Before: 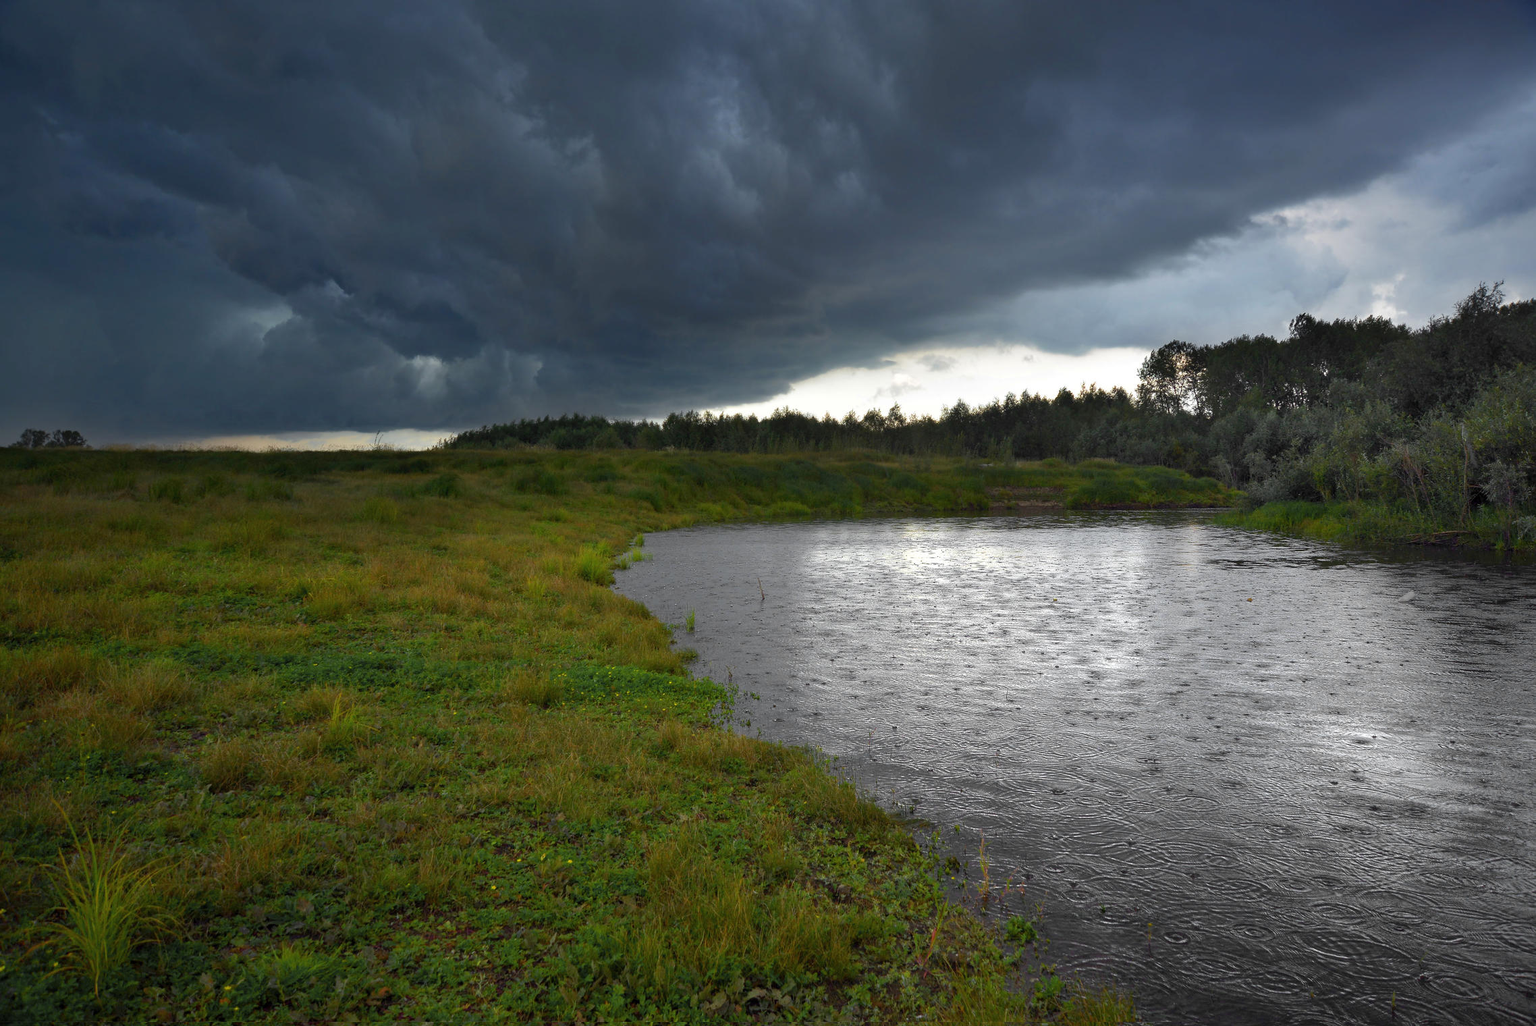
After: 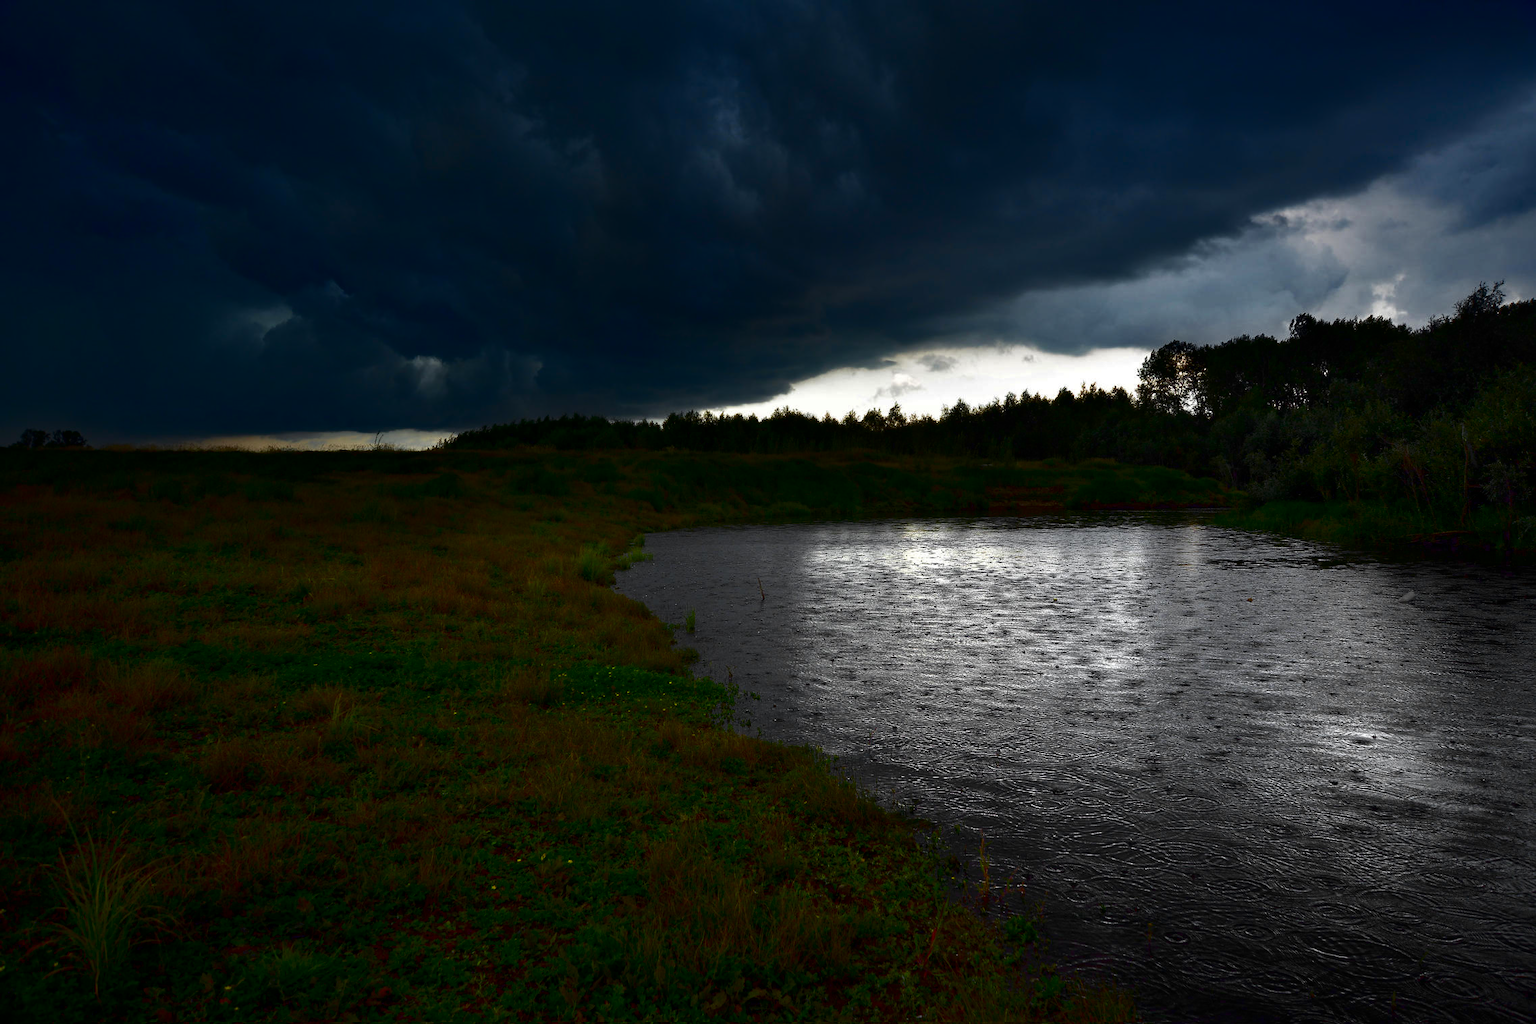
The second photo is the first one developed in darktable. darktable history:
crop: bottom 0.071%
contrast brightness saturation: contrast 0.09, brightness -0.59, saturation 0.17
